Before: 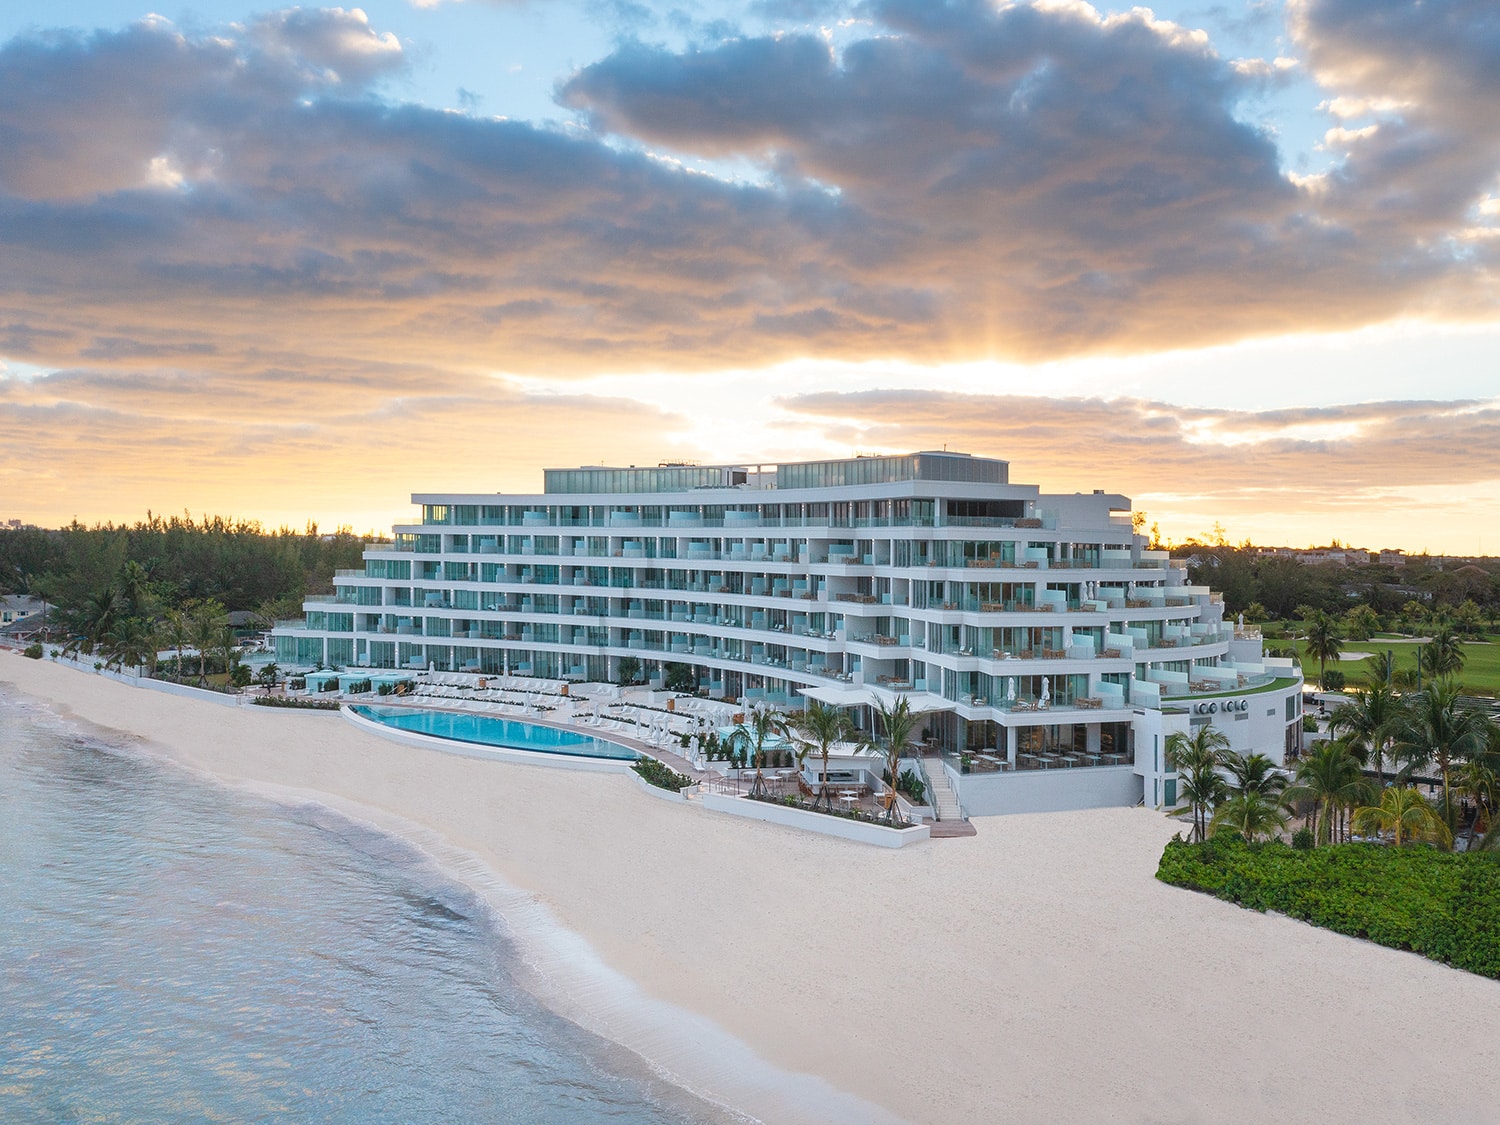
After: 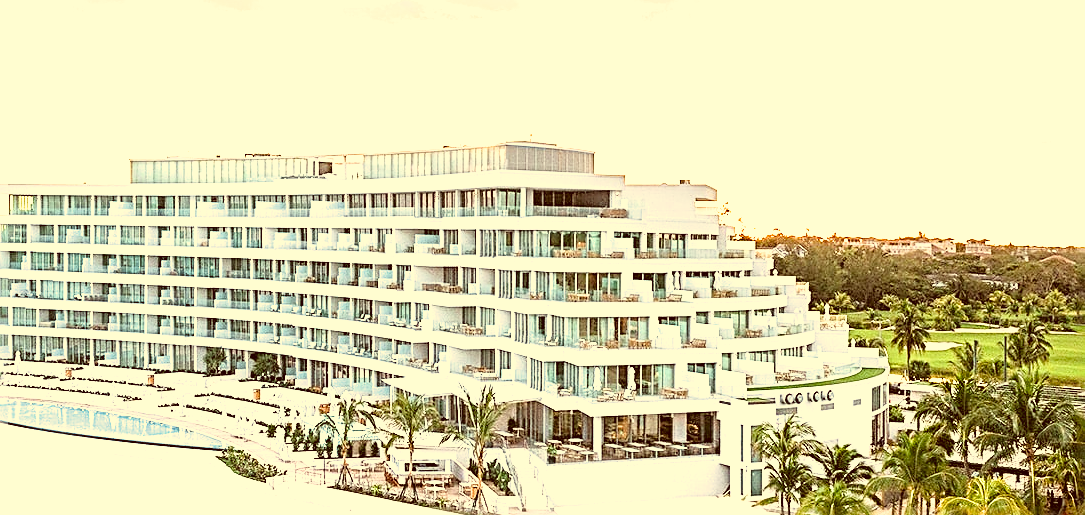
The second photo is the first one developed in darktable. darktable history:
sharpen: radius 2.977, amount 0.761
color balance rgb: perceptual saturation grading › global saturation 0.093%, perceptual saturation grading › highlights -19.733%, perceptual saturation grading › shadows 19.898%
exposure: black level correction 0, exposure 1.872 EV, compensate exposure bias true, compensate highlight preservation false
color correction: highlights a* 1.21, highlights b* 23.85, shadows a* 15.12, shadows b* 24.82
filmic rgb: black relative exposure -4.96 EV, white relative exposure 2.83 EV, hardness 3.71
crop and rotate: left 27.632%, top 27.584%, bottom 26.564%
contrast brightness saturation: contrast 0.075, saturation 0.019
tone equalizer: on, module defaults
